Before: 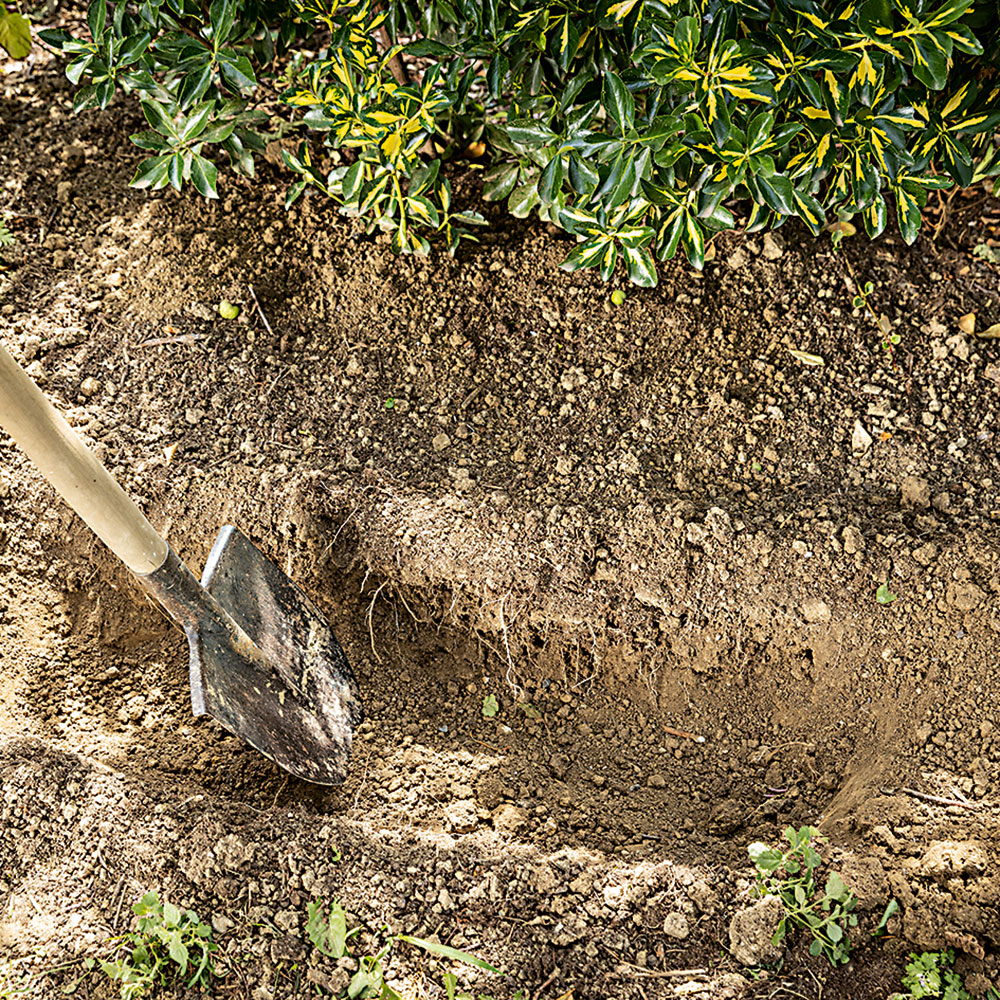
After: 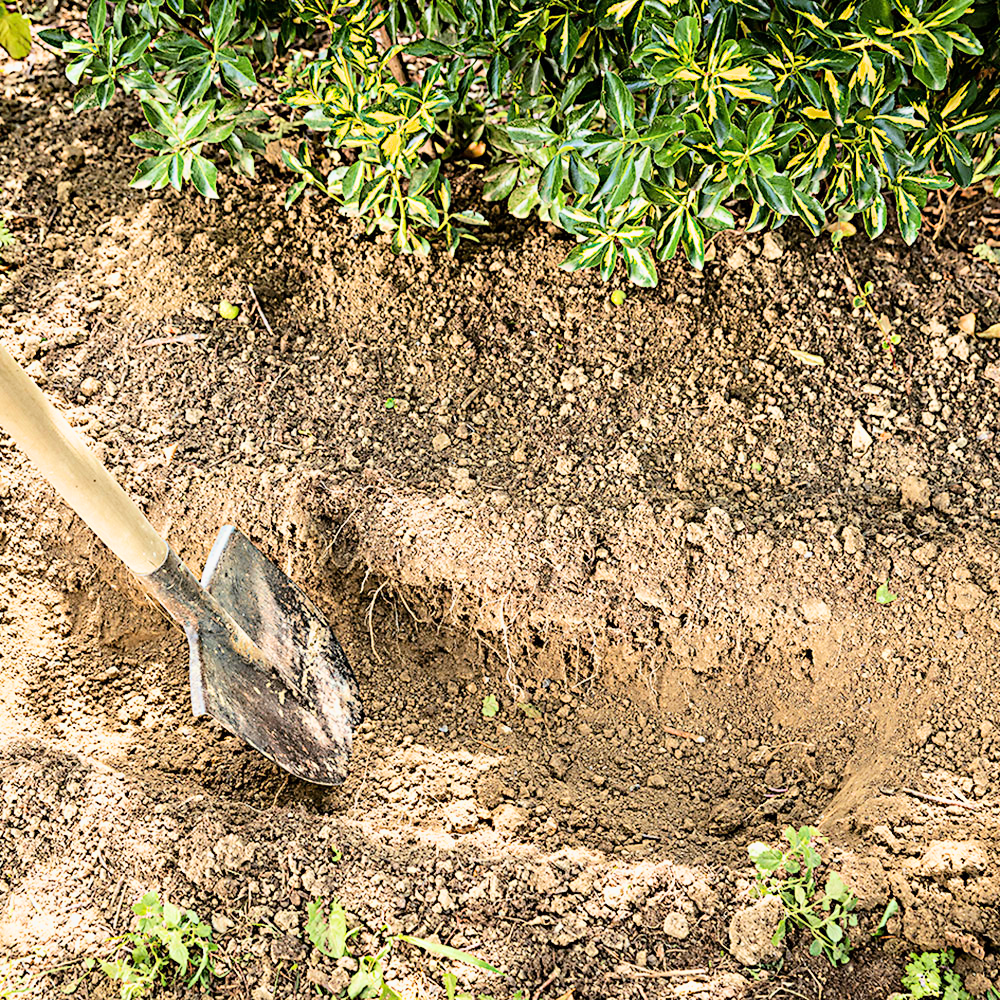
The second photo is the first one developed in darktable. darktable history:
exposure: black level correction 0, exposure 1.445 EV, compensate highlight preservation false
filmic rgb: black relative exposure -8.42 EV, white relative exposure 4.66 EV, hardness 3.84, color science v6 (2022)
